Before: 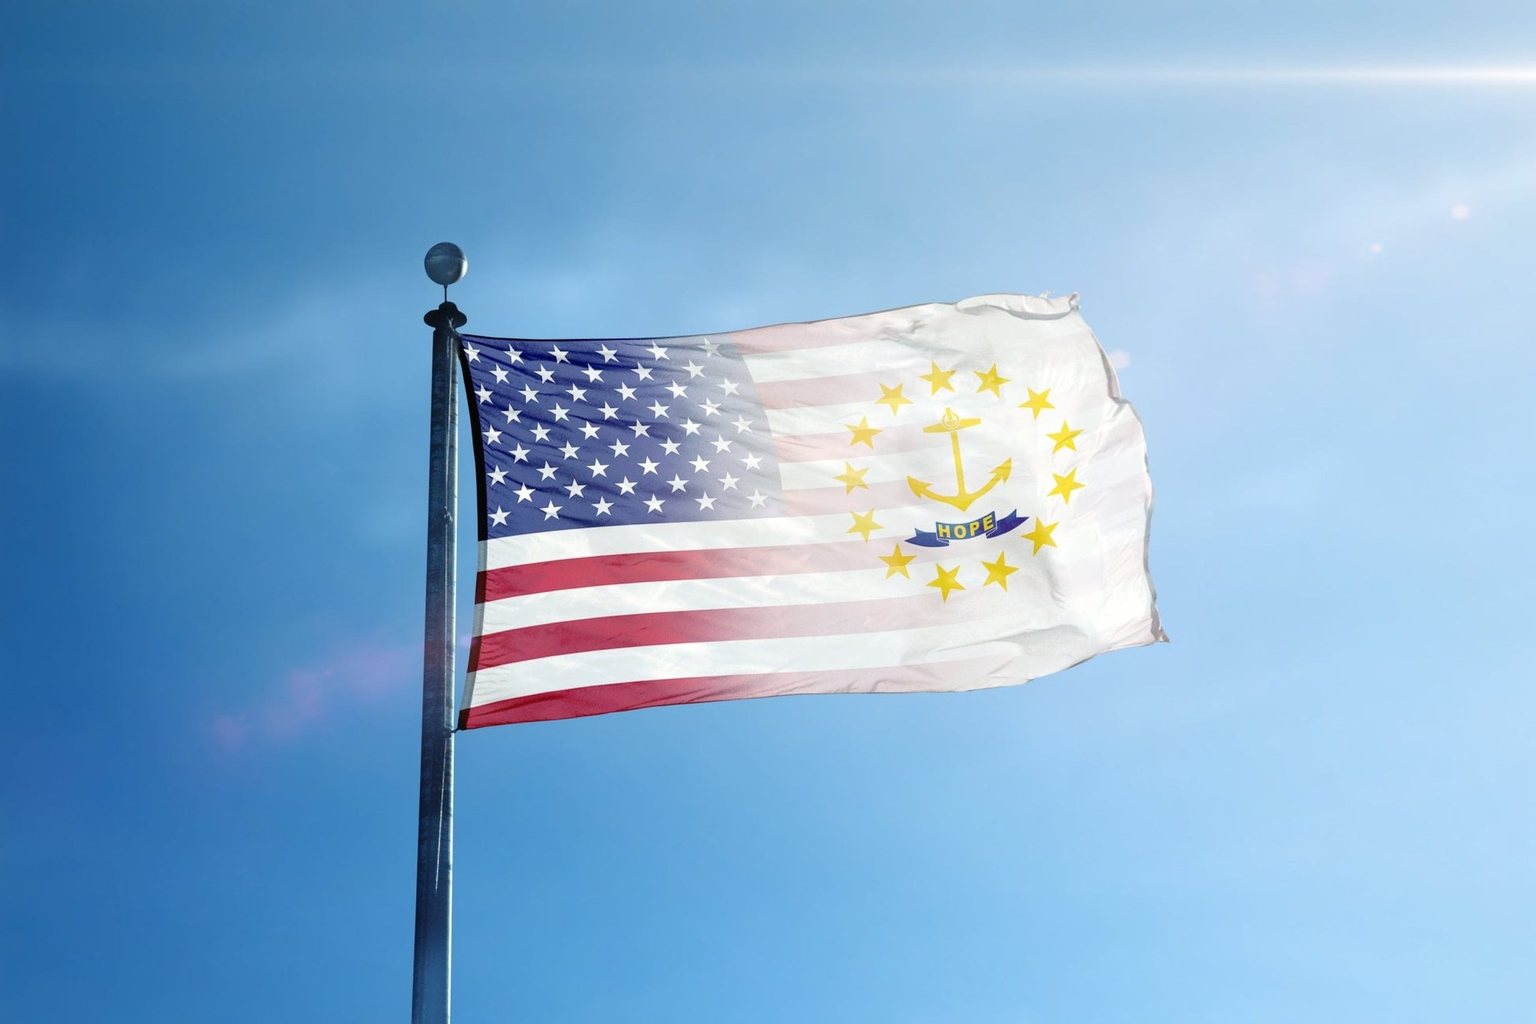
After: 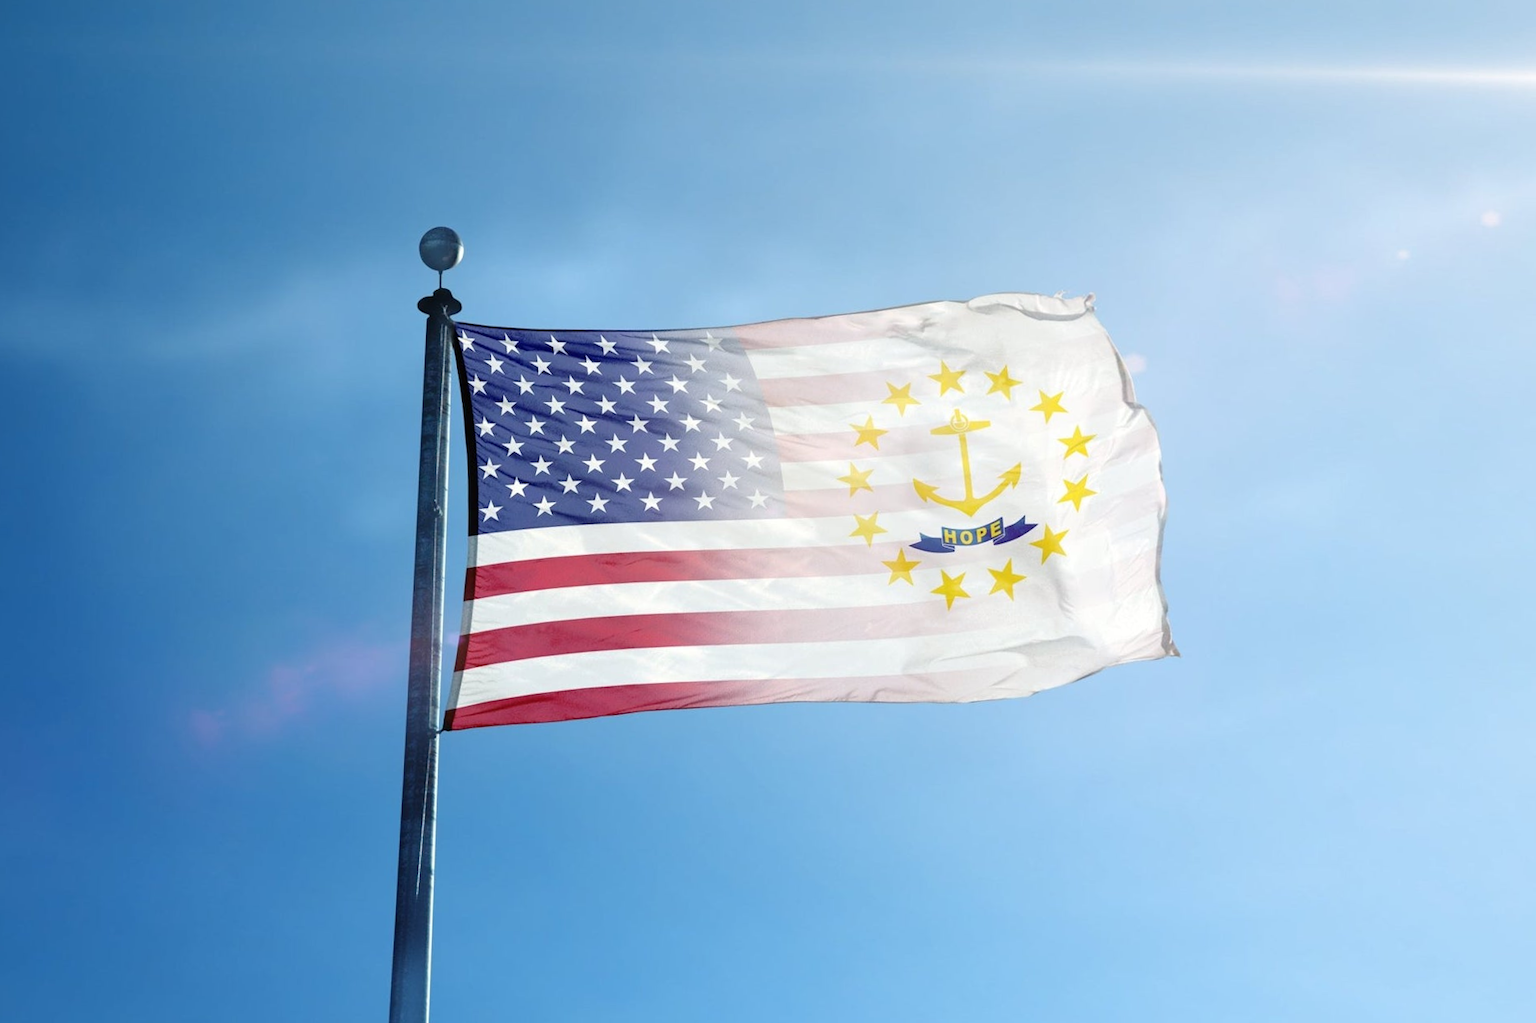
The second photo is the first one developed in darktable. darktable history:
crop and rotate: angle -1.28°
